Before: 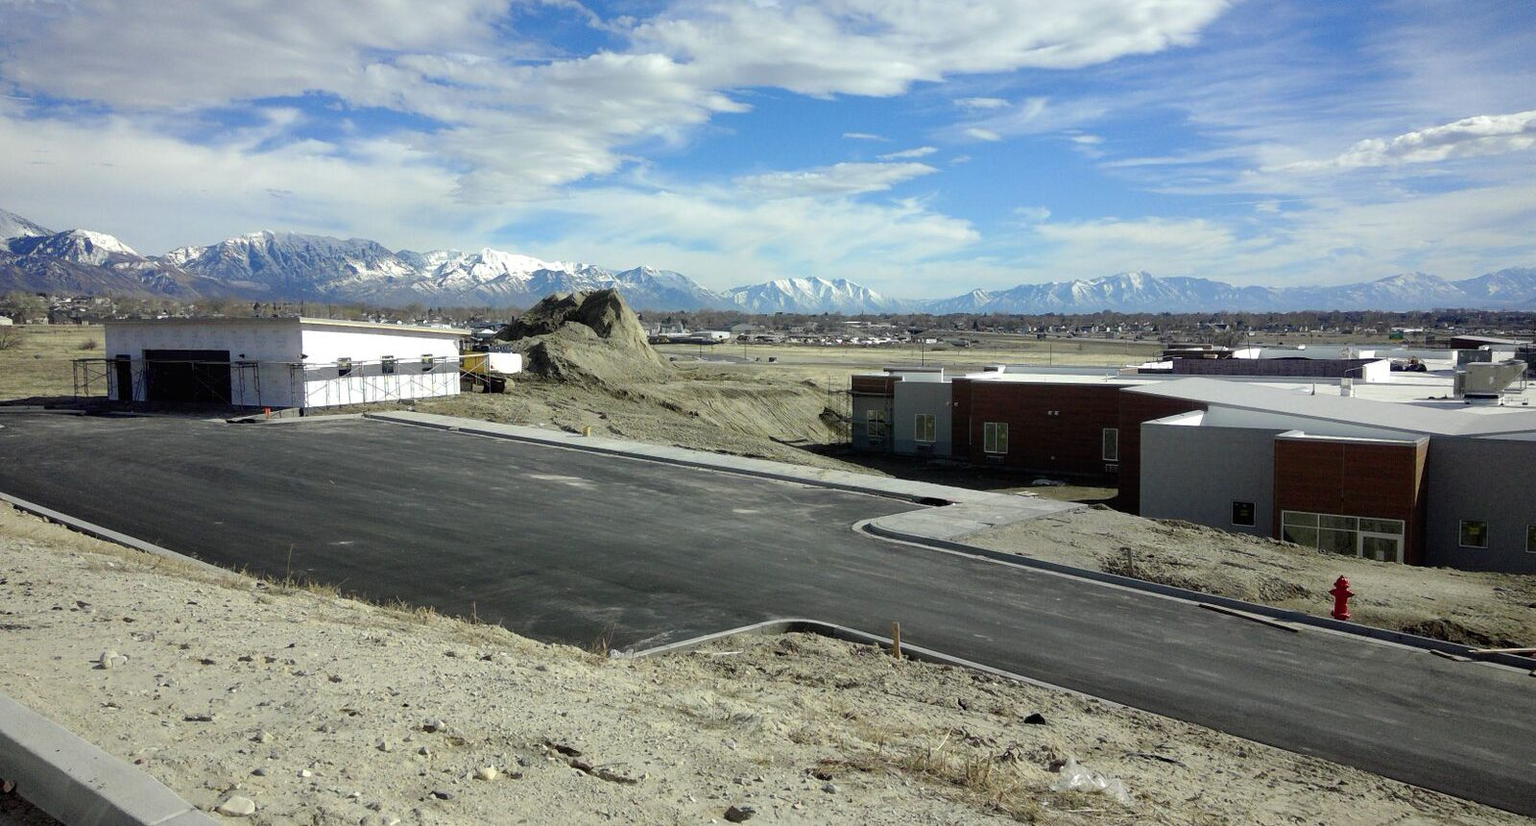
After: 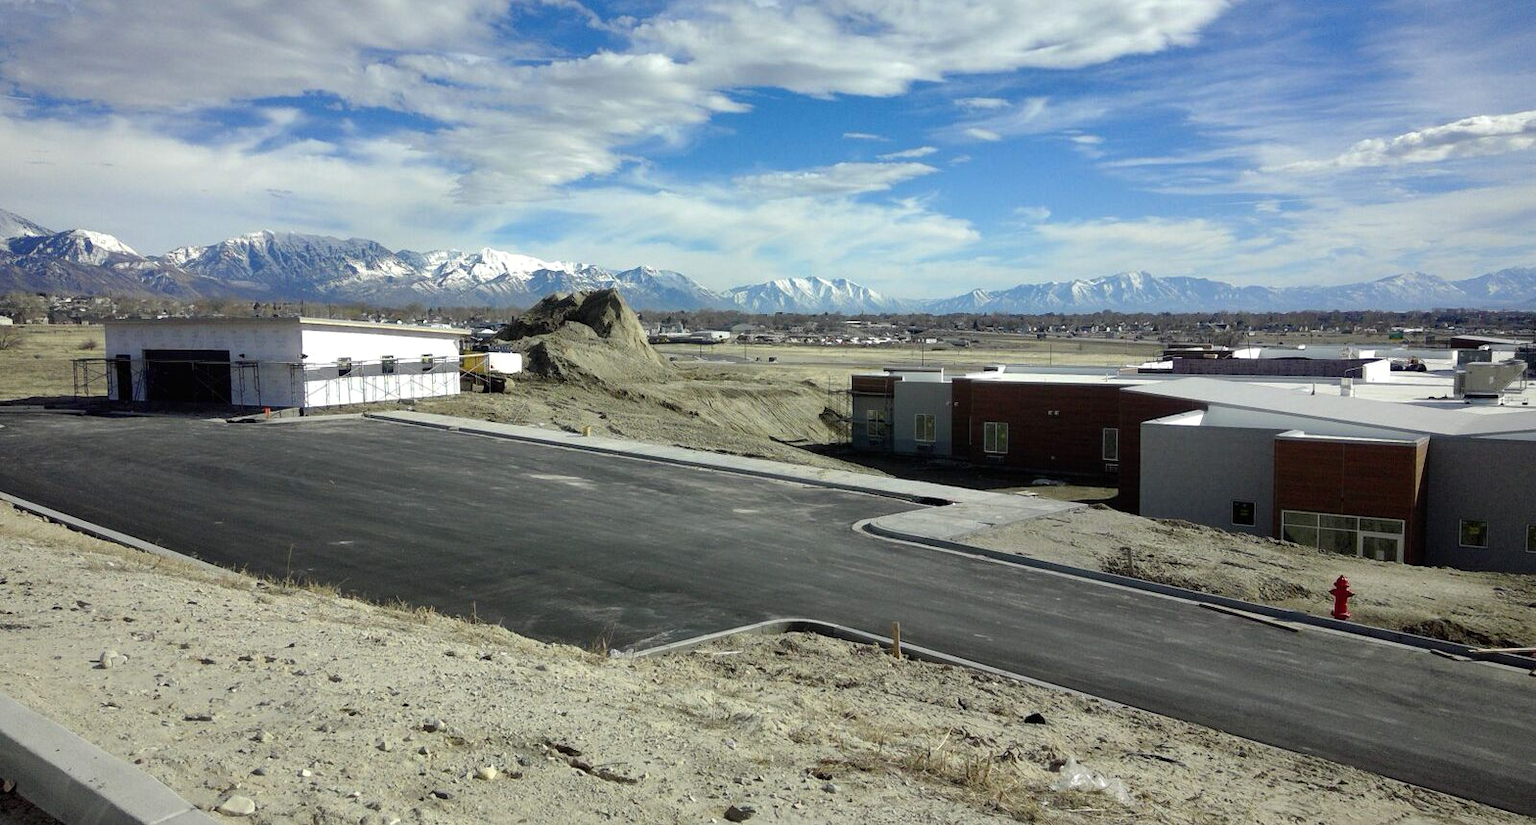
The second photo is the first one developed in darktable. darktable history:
shadows and highlights: shadows 11.89, white point adjustment 1.19, highlights color adjustment 72.59%, soften with gaussian
